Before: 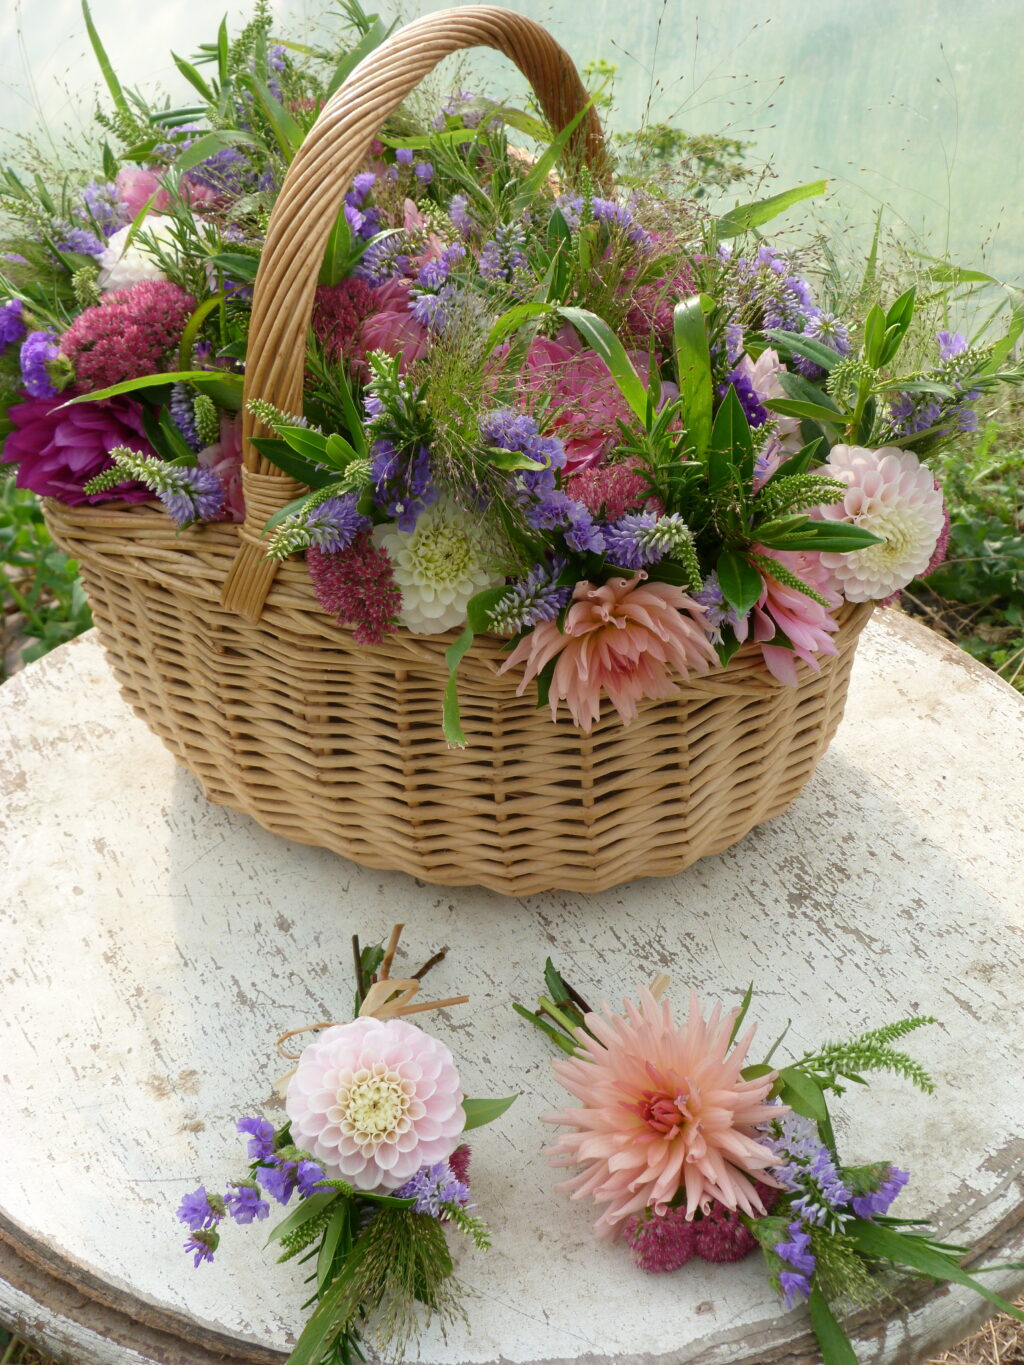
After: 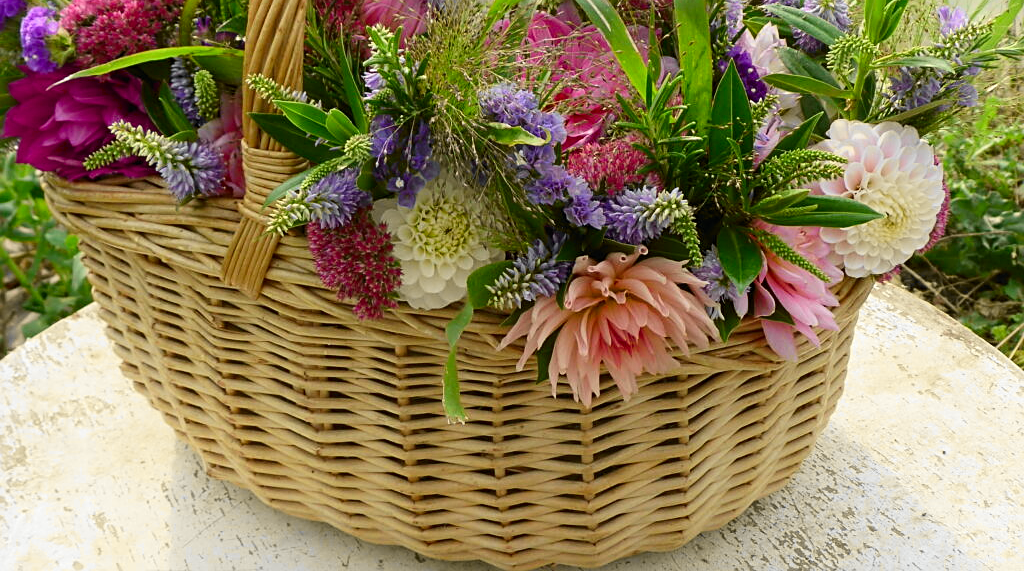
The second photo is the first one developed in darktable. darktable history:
crop and rotate: top 23.84%, bottom 34.294%
sharpen: on, module defaults
tone curve: curves: ch0 [(0, 0) (0.071, 0.058) (0.266, 0.268) (0.498, 0.542) (0.766, 0.807) (1, 0.983)]; ch1 [(0, 0) (0.346, 0.307) (0.408, 0.387) (0.463, 0.465) (0.482, 0.493) (0.502, 0.499) (0.517, 0.502) (0.55, 0.548) (0.597, 0.61) (0.651, 0.698) (1, 1)]; ch2 [(0, 0) (0.346, 0.34) (0.434, 0.46) (0.485, 0.494) (0.5, 0.498) (0.517, 0.506) (0.526, 0.539) (0.583, 0.603) (0.625, 0.659) (1, 1)], color space Lab, independent channels, preserve colors none
contrast brightness saturation: contrast 0.07
